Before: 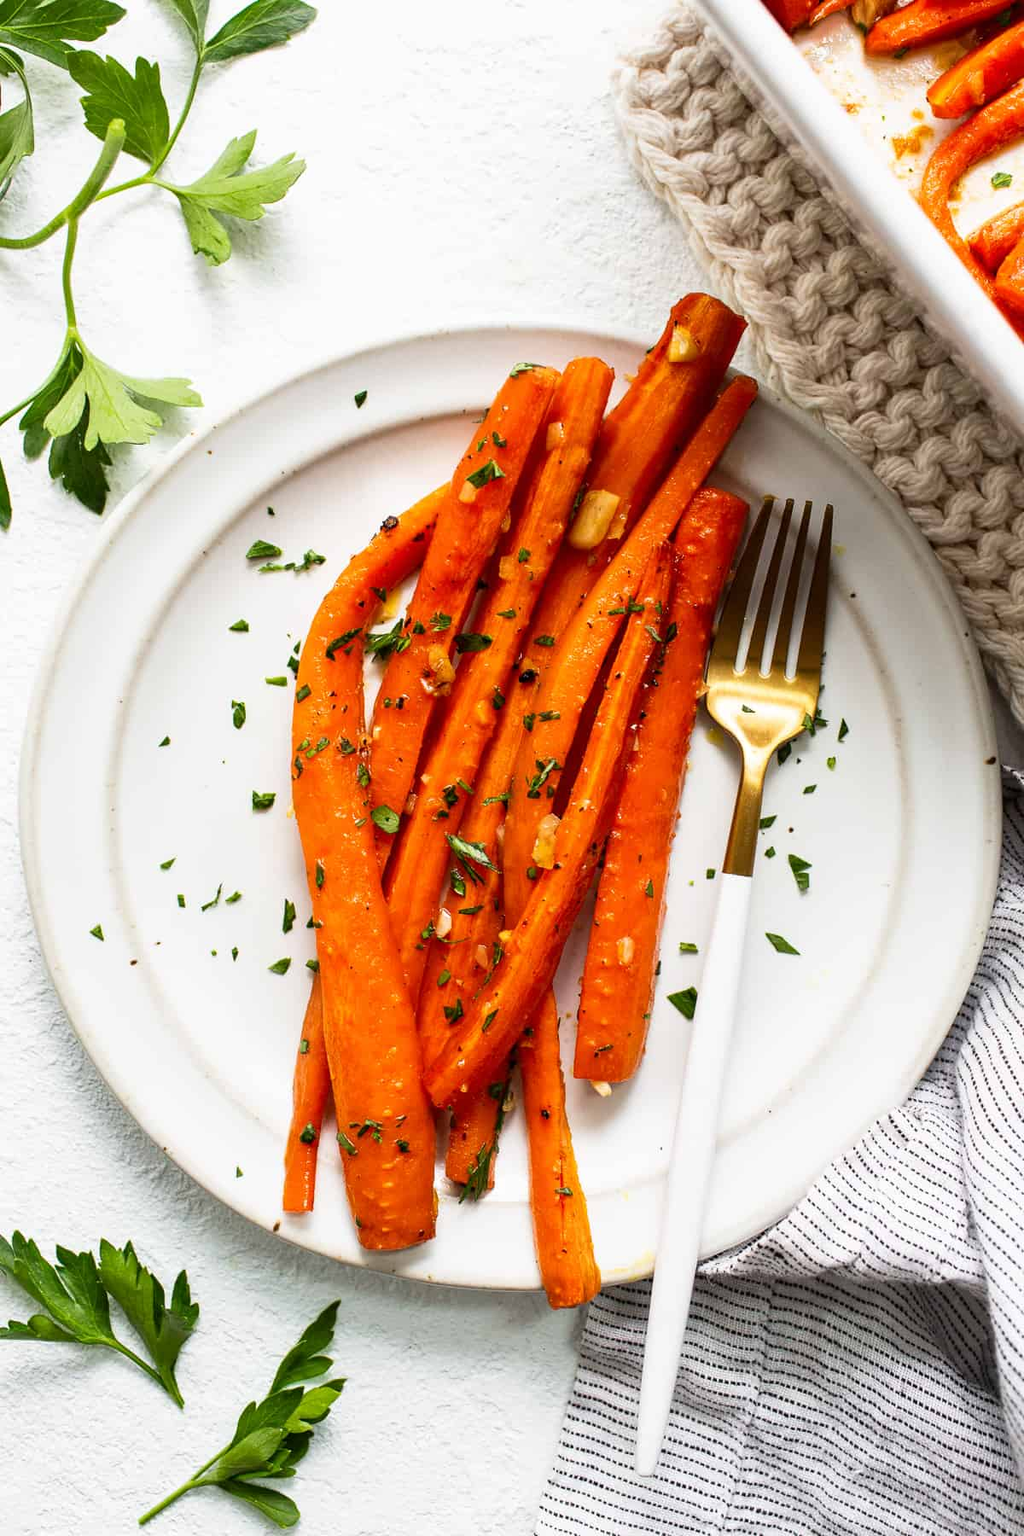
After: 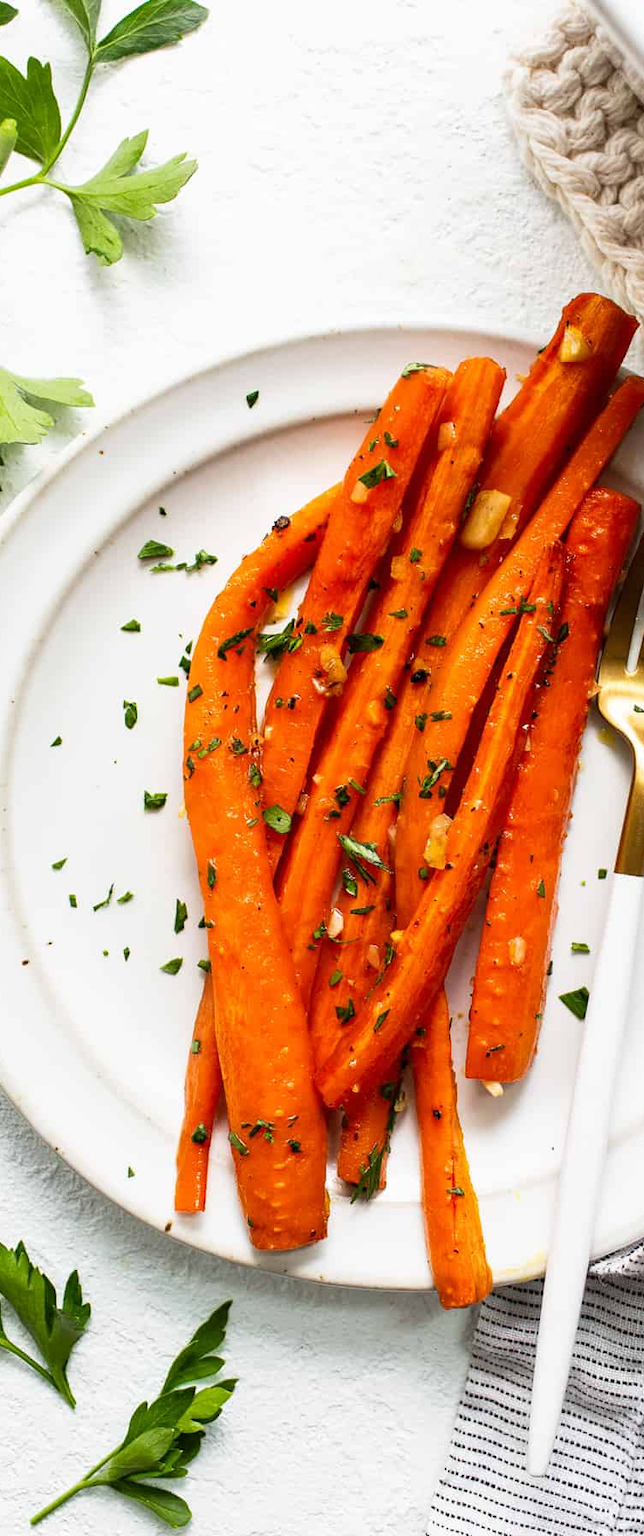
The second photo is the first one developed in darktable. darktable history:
crop: left 10.66%, right 26.409%
